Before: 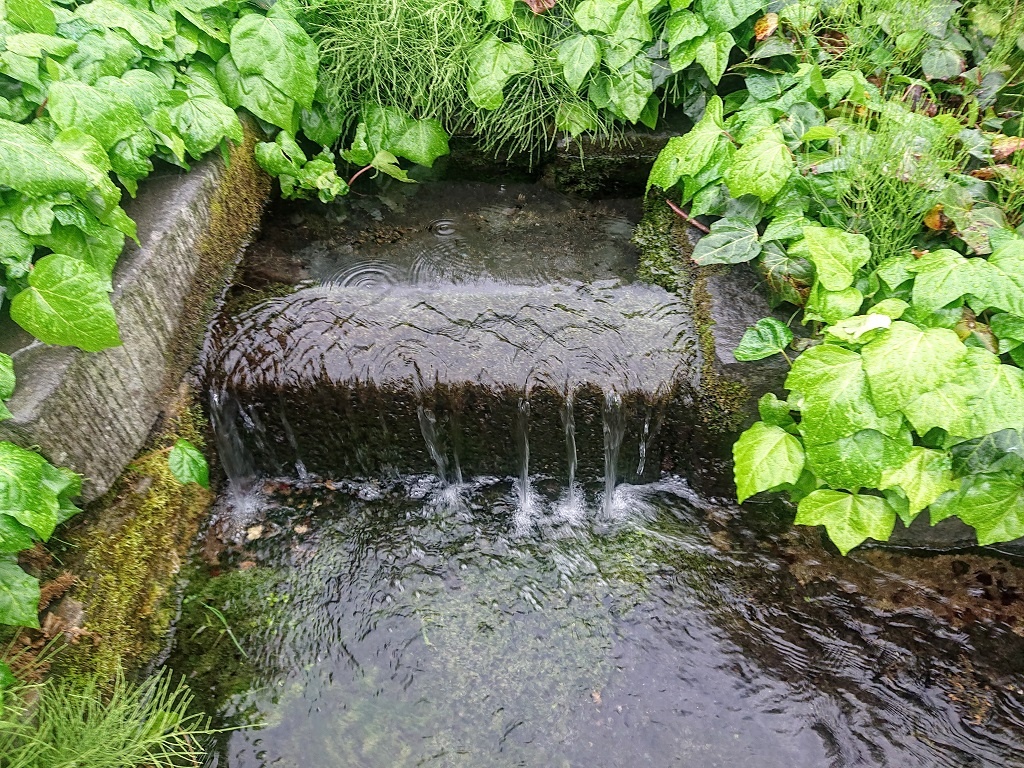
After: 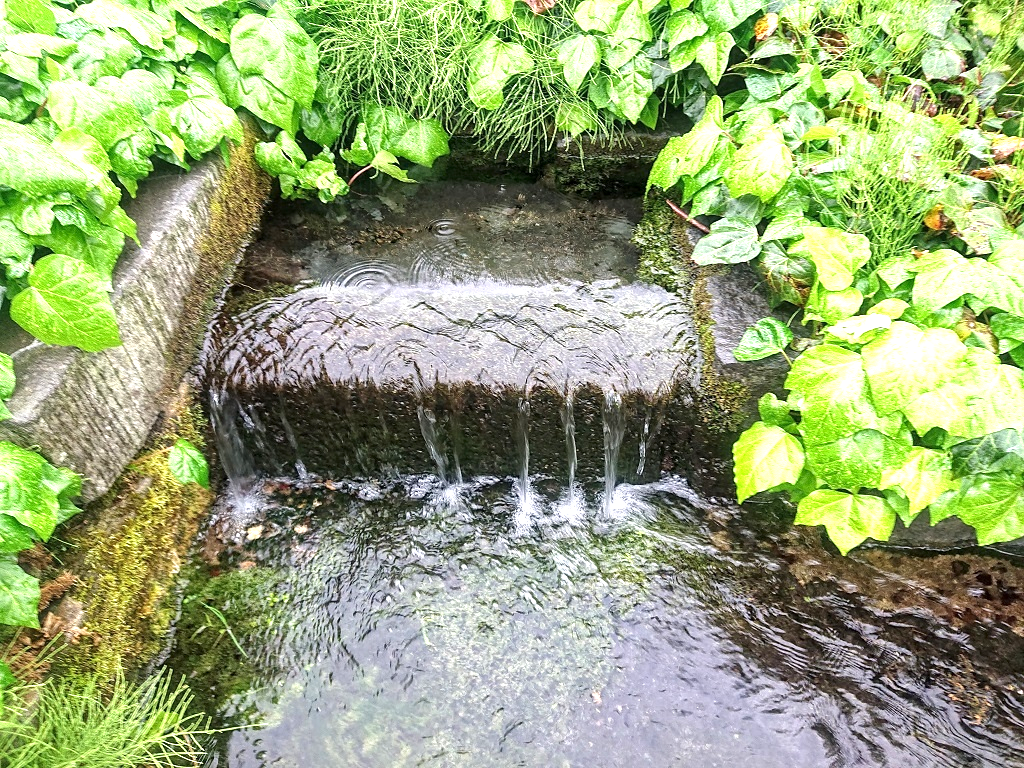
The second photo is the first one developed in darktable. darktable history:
exposure: black level correction 0, exposure 0.9 EV, compensate highlight preservation false
local contrast: mode bilateral grid, contrast 28, coarseness 16, detail 115%, midtone range 0.2
